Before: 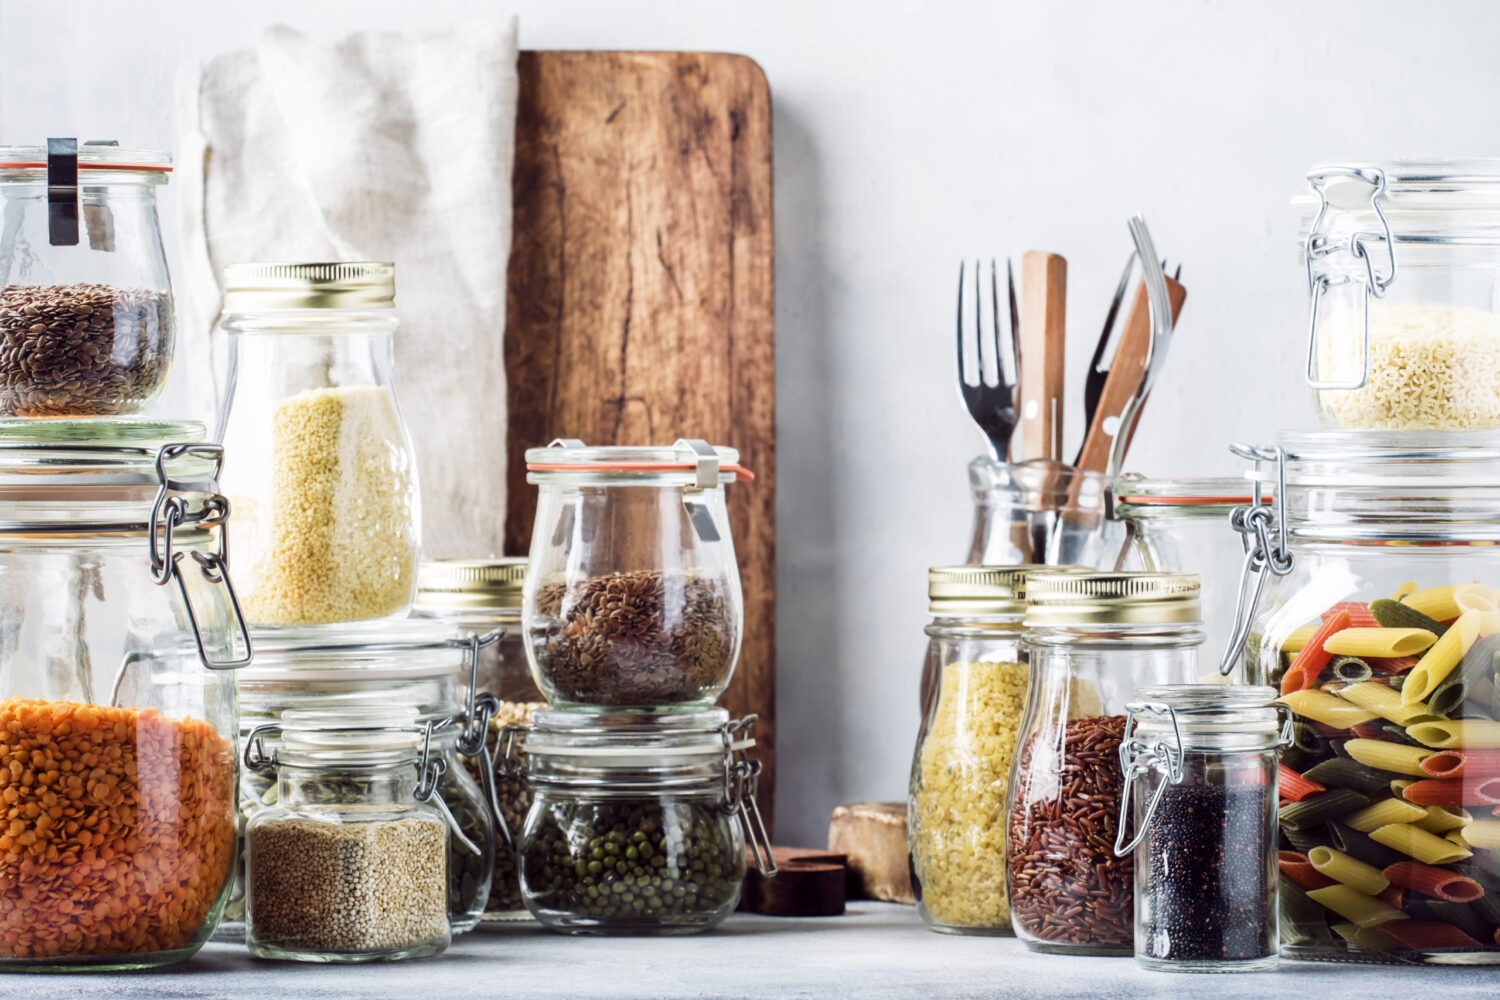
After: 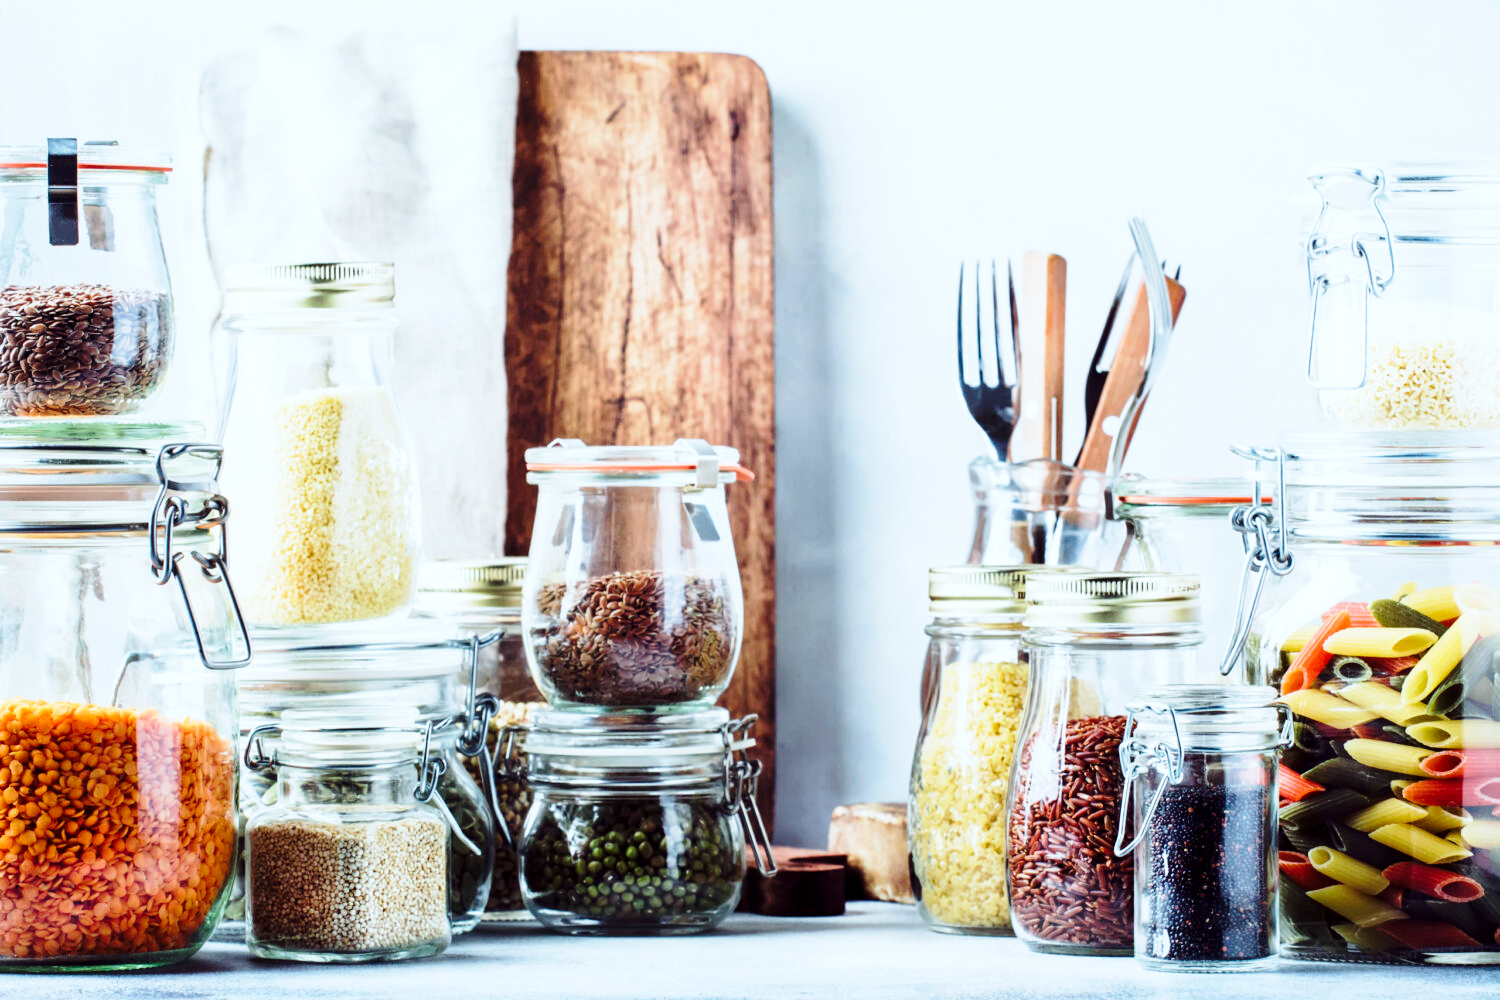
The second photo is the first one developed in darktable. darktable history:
color calibration: x 0.355, y 0.367, temperature 4700.38 K
white balance: red 0.925, blue 1.046
base curve: curves: ch0 [(0, 0) (0.028, 0.03) (0.121, 0.232) (0.46, 0.748) (0.859, 0.968) (1, 1)], preserve colors none
